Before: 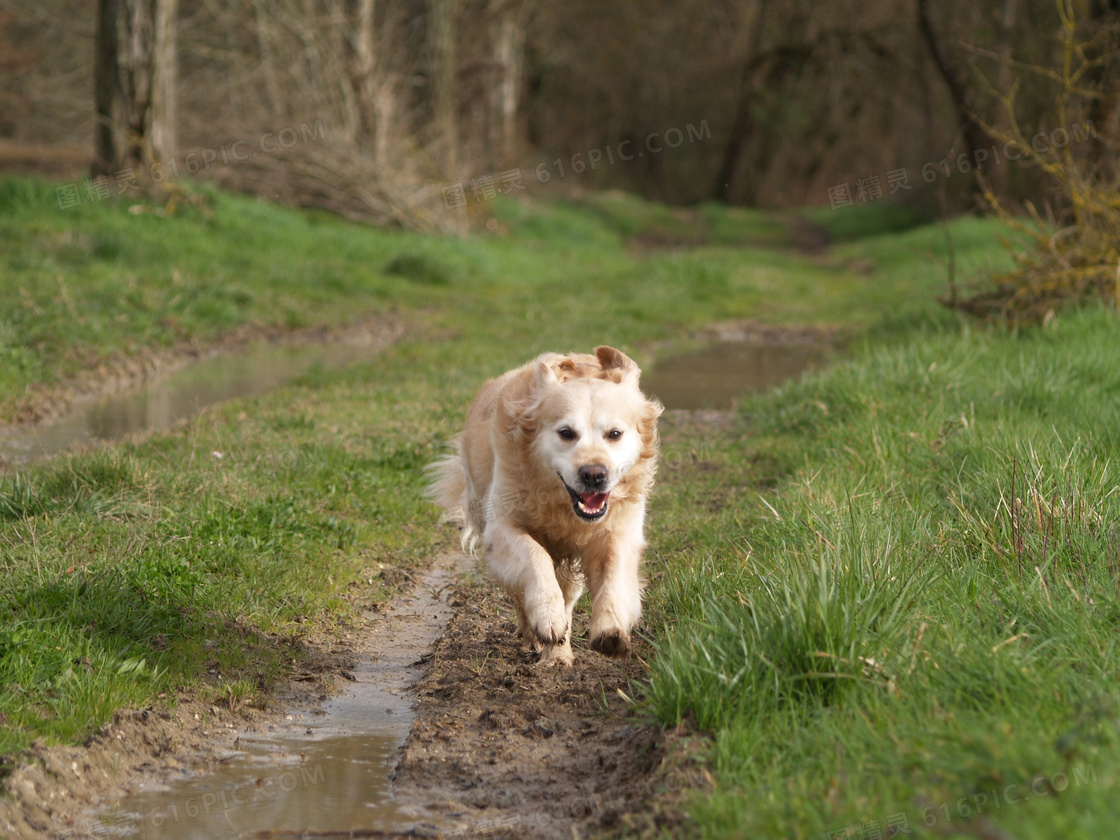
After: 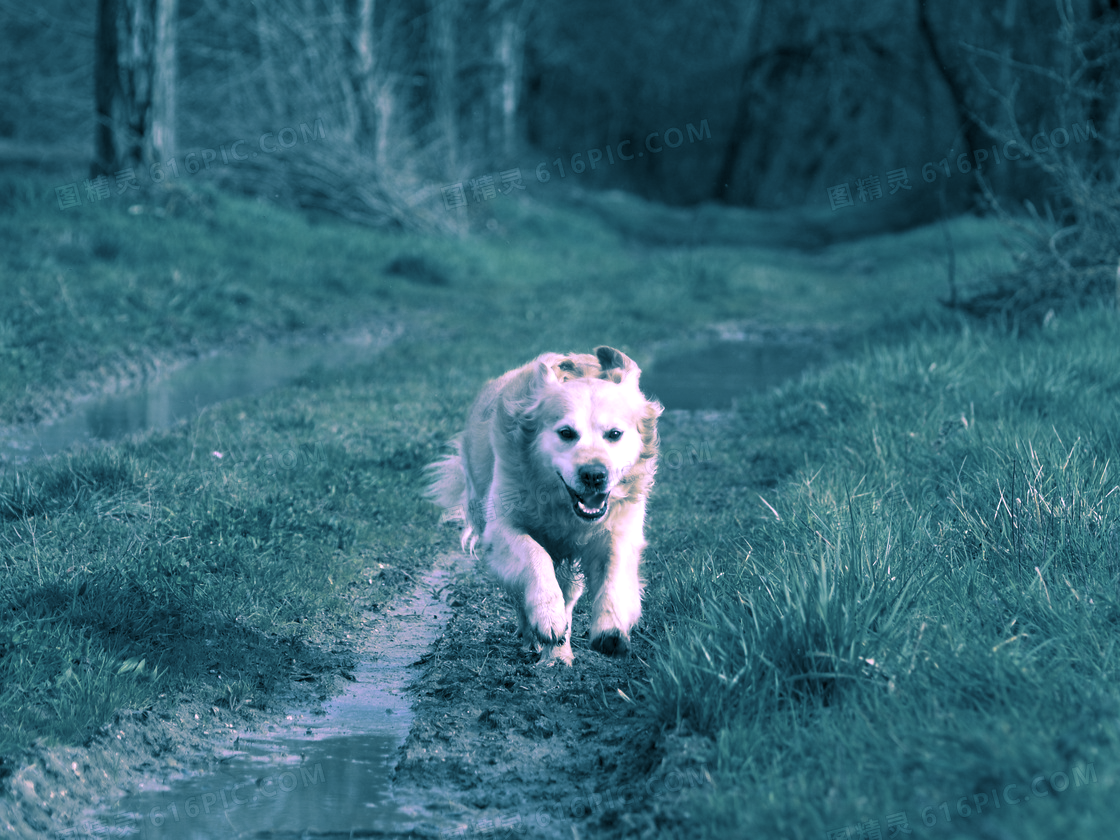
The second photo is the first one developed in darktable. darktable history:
white balance: red 0.98, blue 1.61
split-toning: shadows › hue 212.4°, balance -70
shadows and highlights: shadows 25, highlights -48, soften with gaussian
color correction: highlights a* 1.83, highlights b* 34.02, shadows a* -36.68, shadows b* -5.48
